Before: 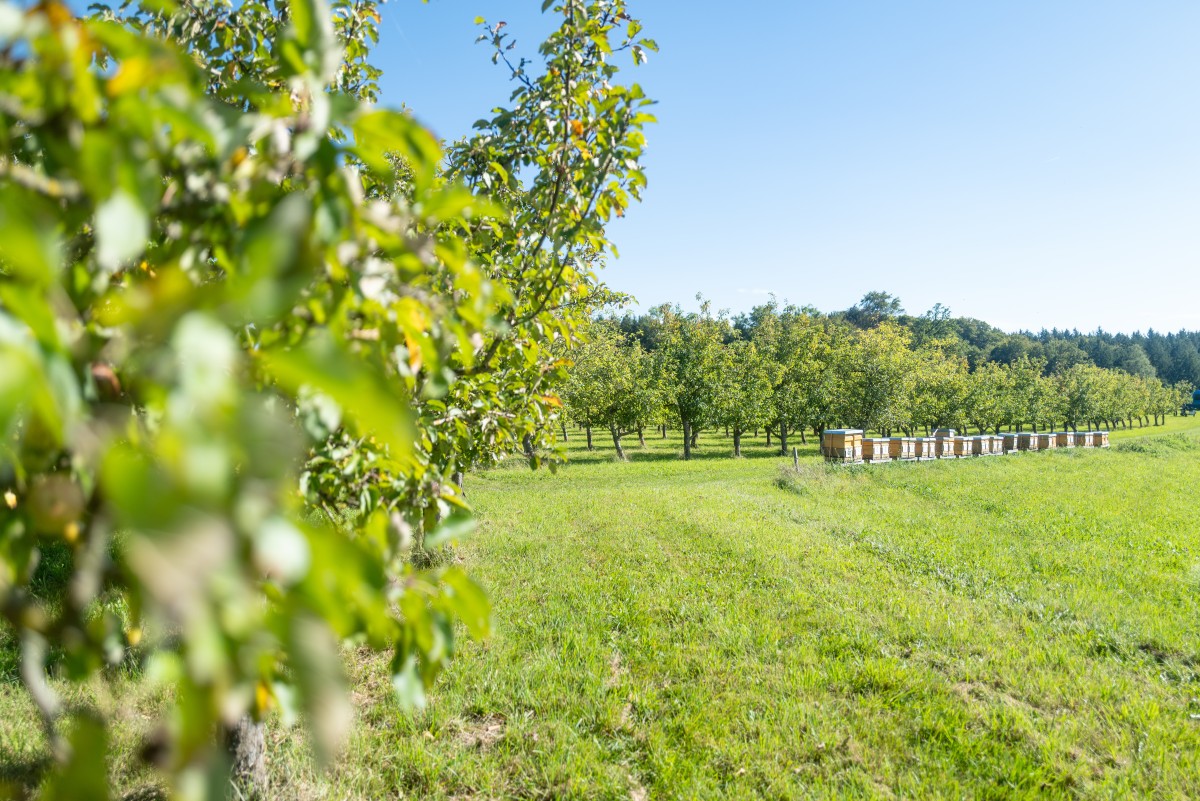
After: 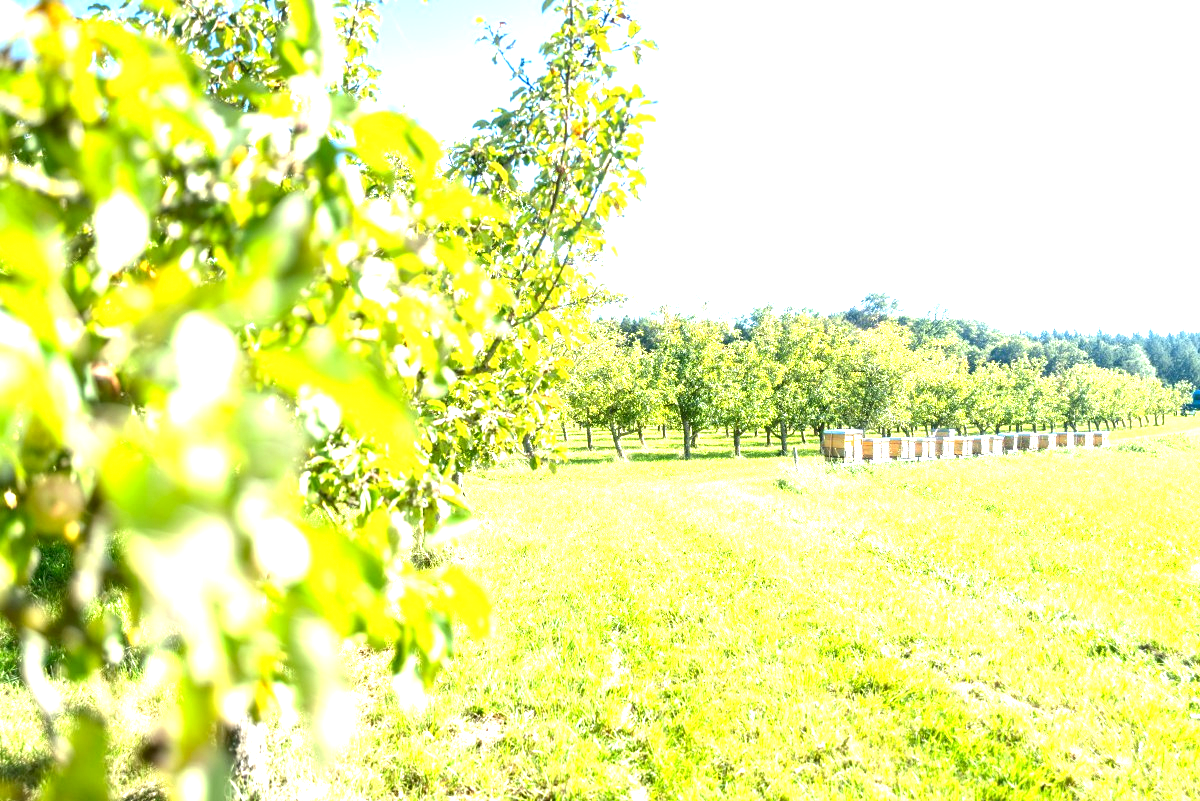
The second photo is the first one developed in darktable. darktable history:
exposure: black level correction 0.001, exposure 1.84 EV, compensate highlight preservation false
contrast brightness saturation: contrast 0.03, brightness -0.04
